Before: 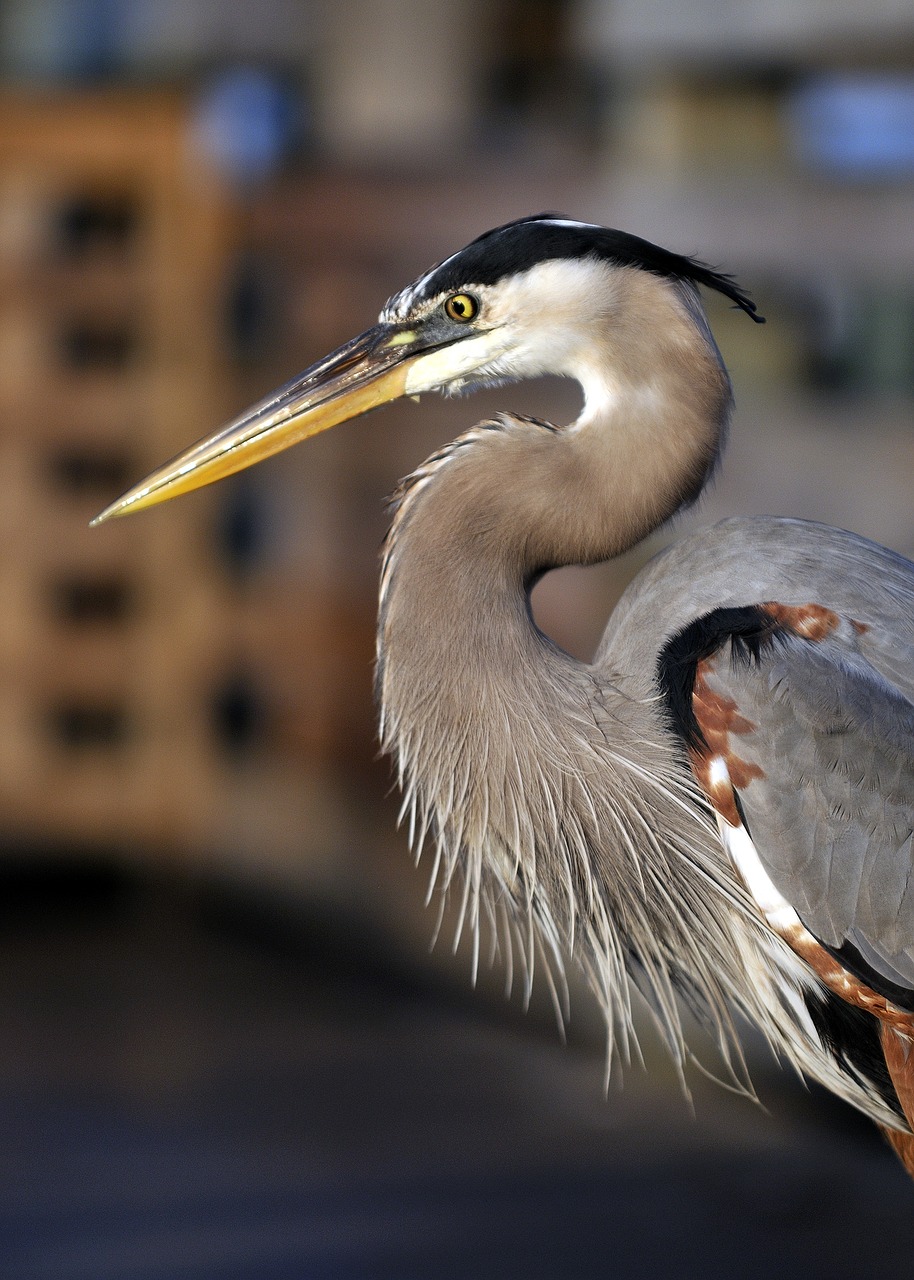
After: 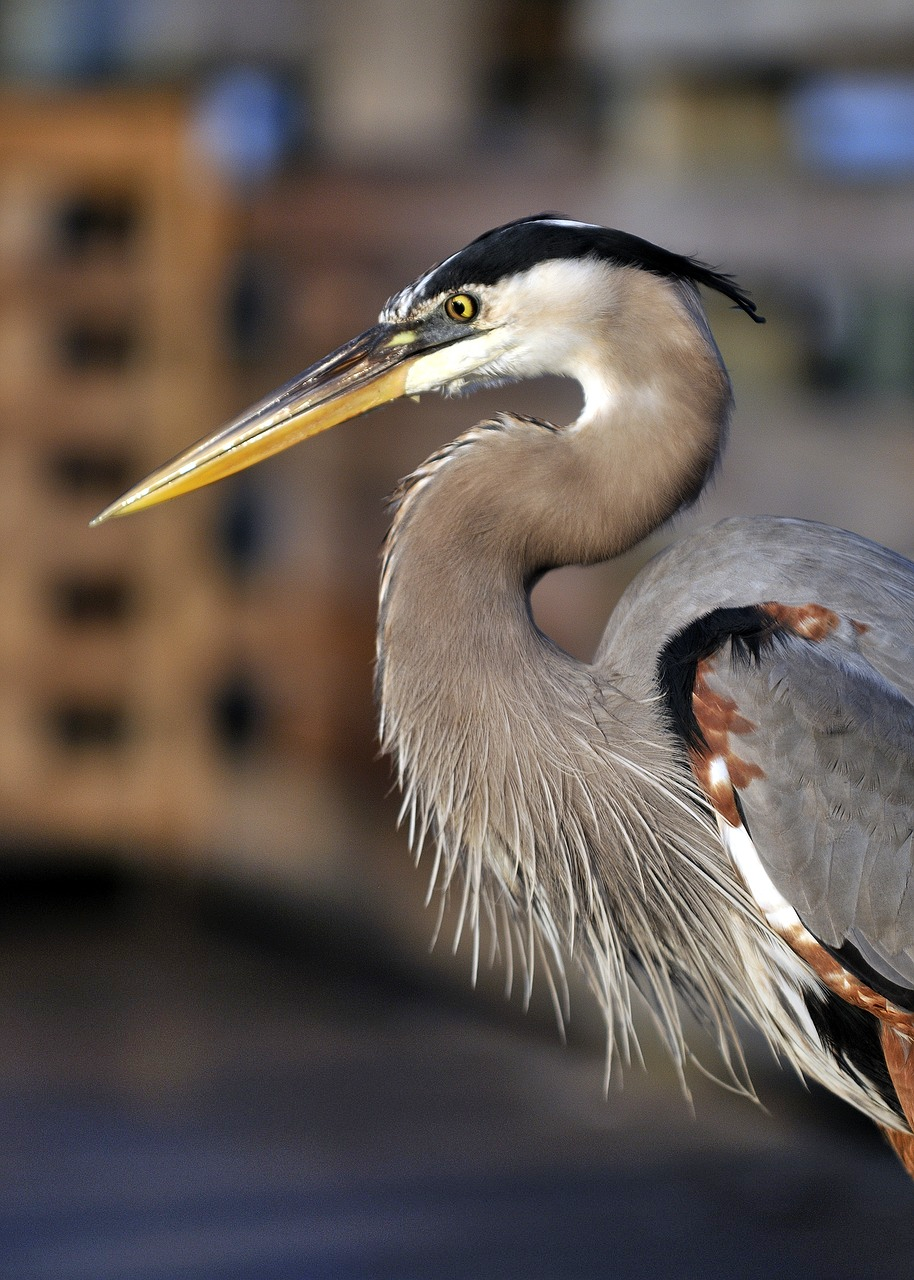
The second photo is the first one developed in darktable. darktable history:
shadows and highlights: highlights color adjustment 73.3%, soften with gaussian
